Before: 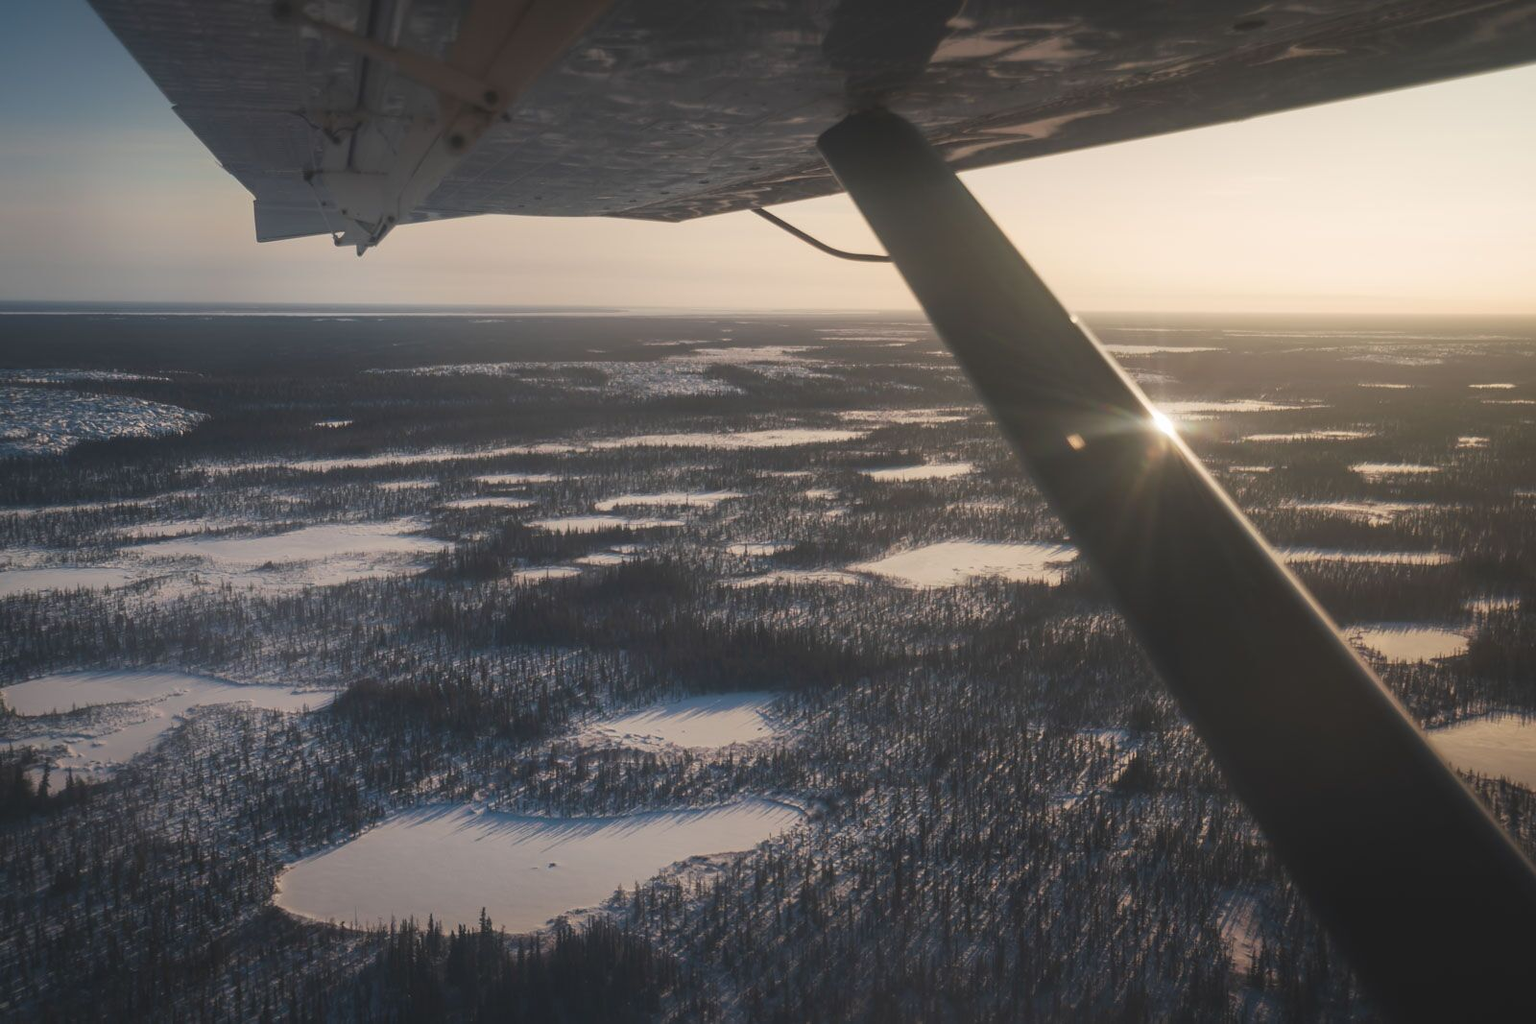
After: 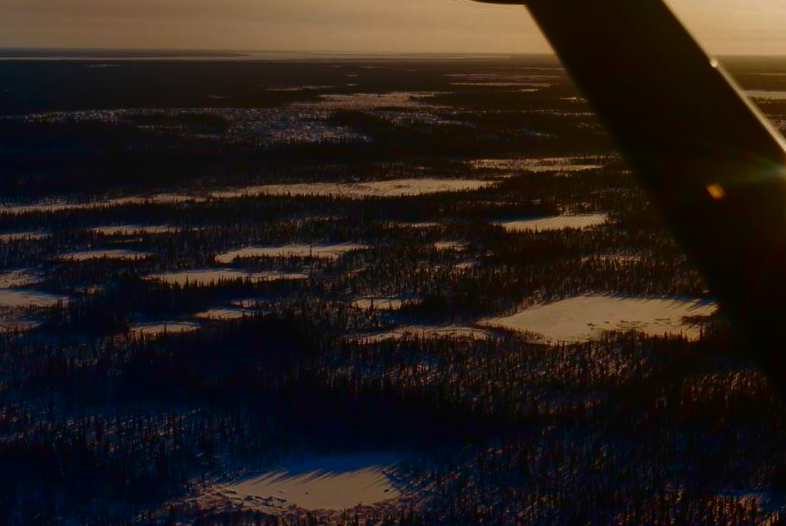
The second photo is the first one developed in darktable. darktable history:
contrast brightness saturation: brightness -0.998, saturation 0.987
shadows and highlights: shadows 25.55, highlights -23.62
crop: left 25.371%, top 25.244%, right 25.443%, bottom 25.456%
